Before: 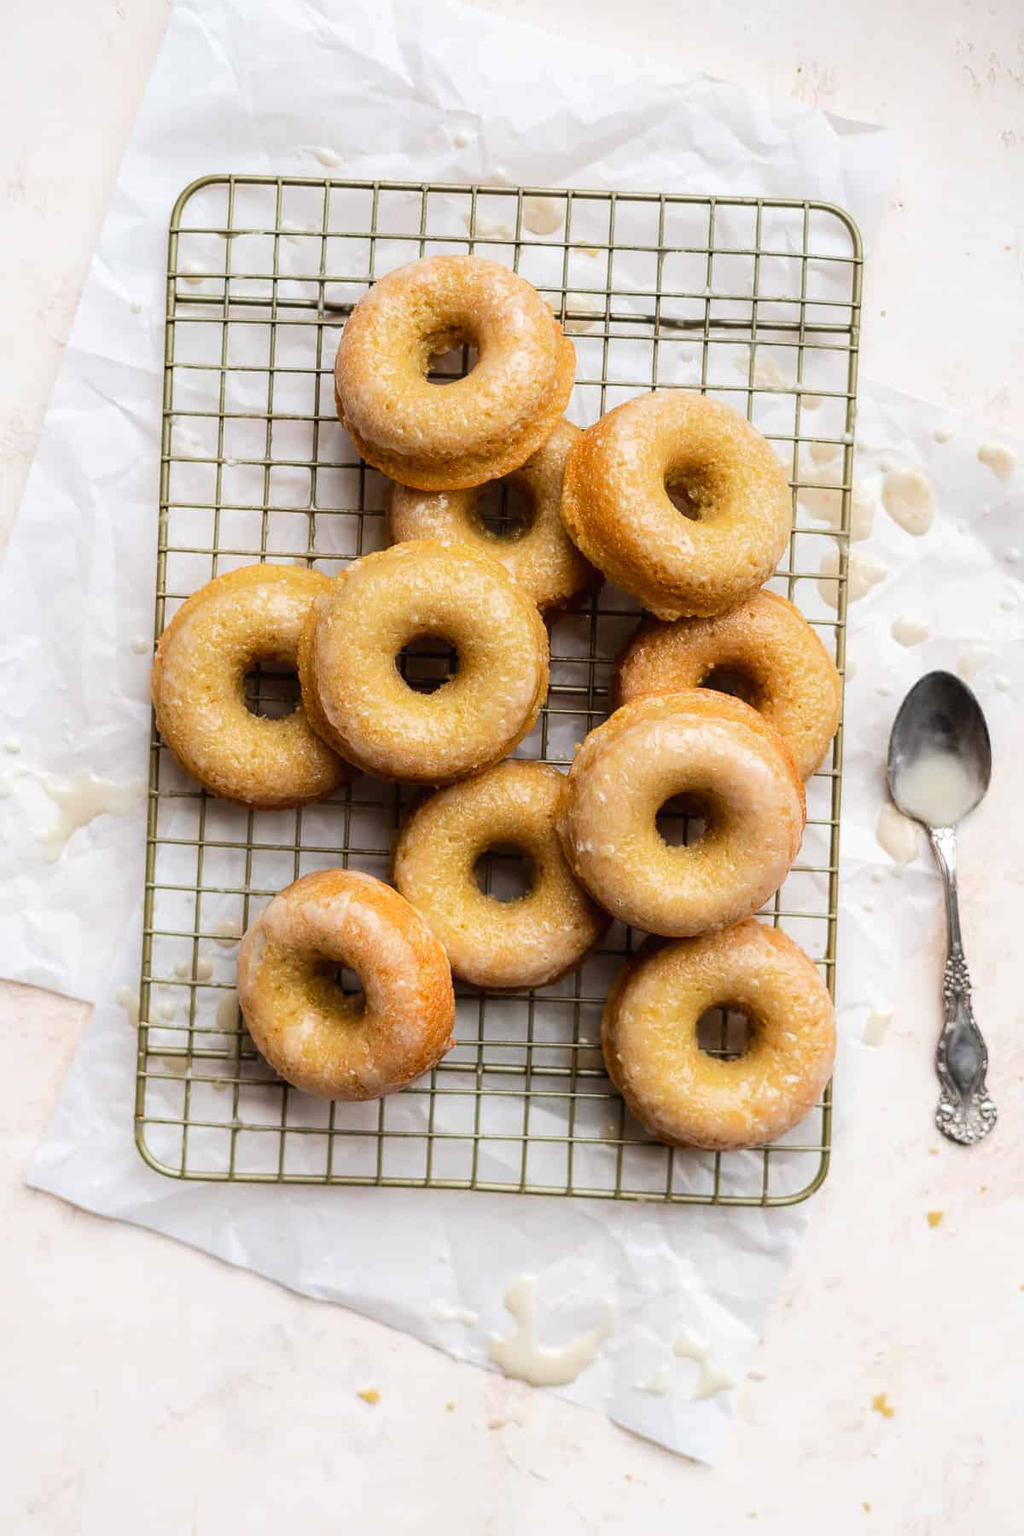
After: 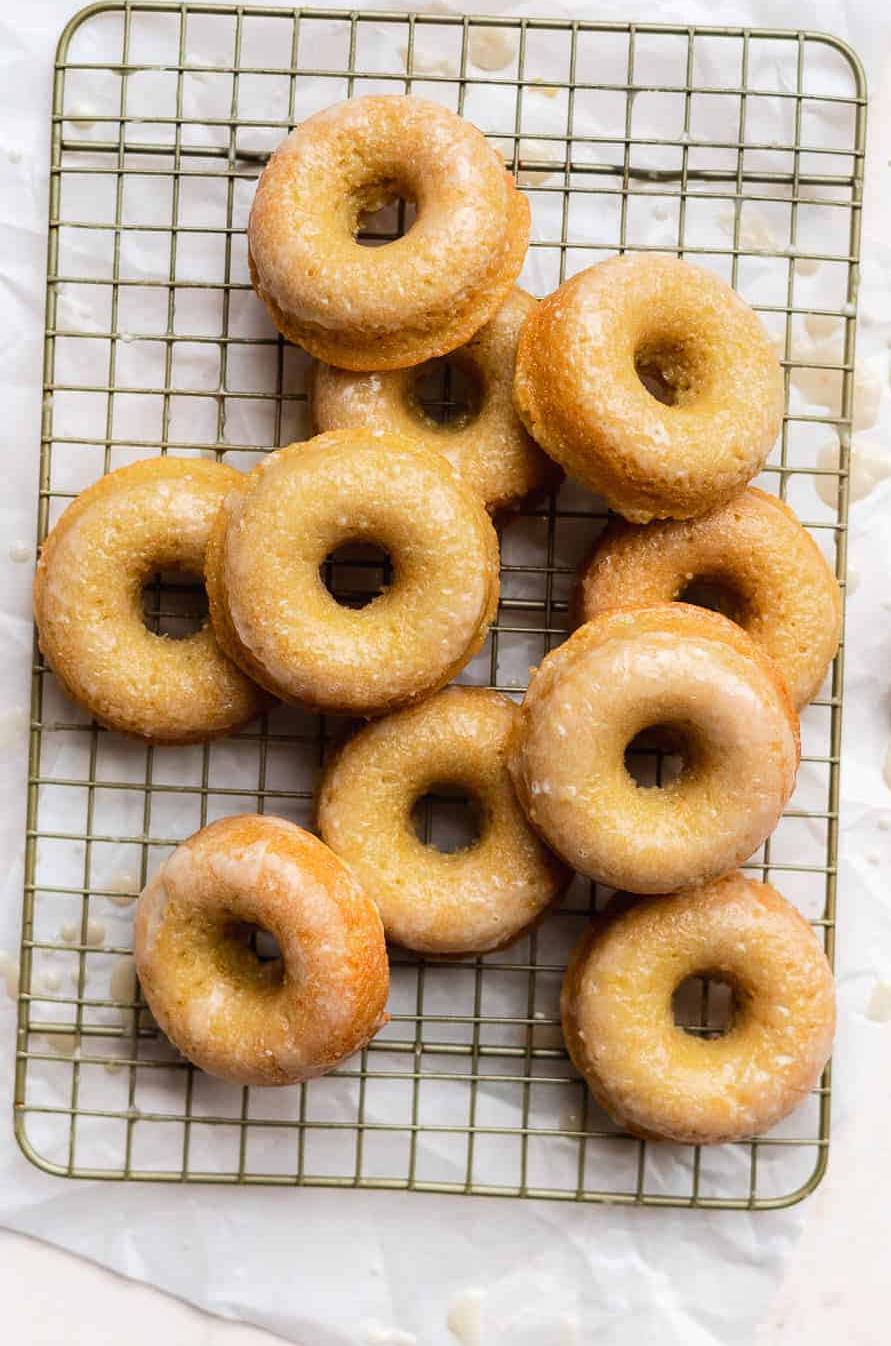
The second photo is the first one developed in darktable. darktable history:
crop and rotate: left 12.073%, top 11.381%, right 13.622%, bottom 13.816%
